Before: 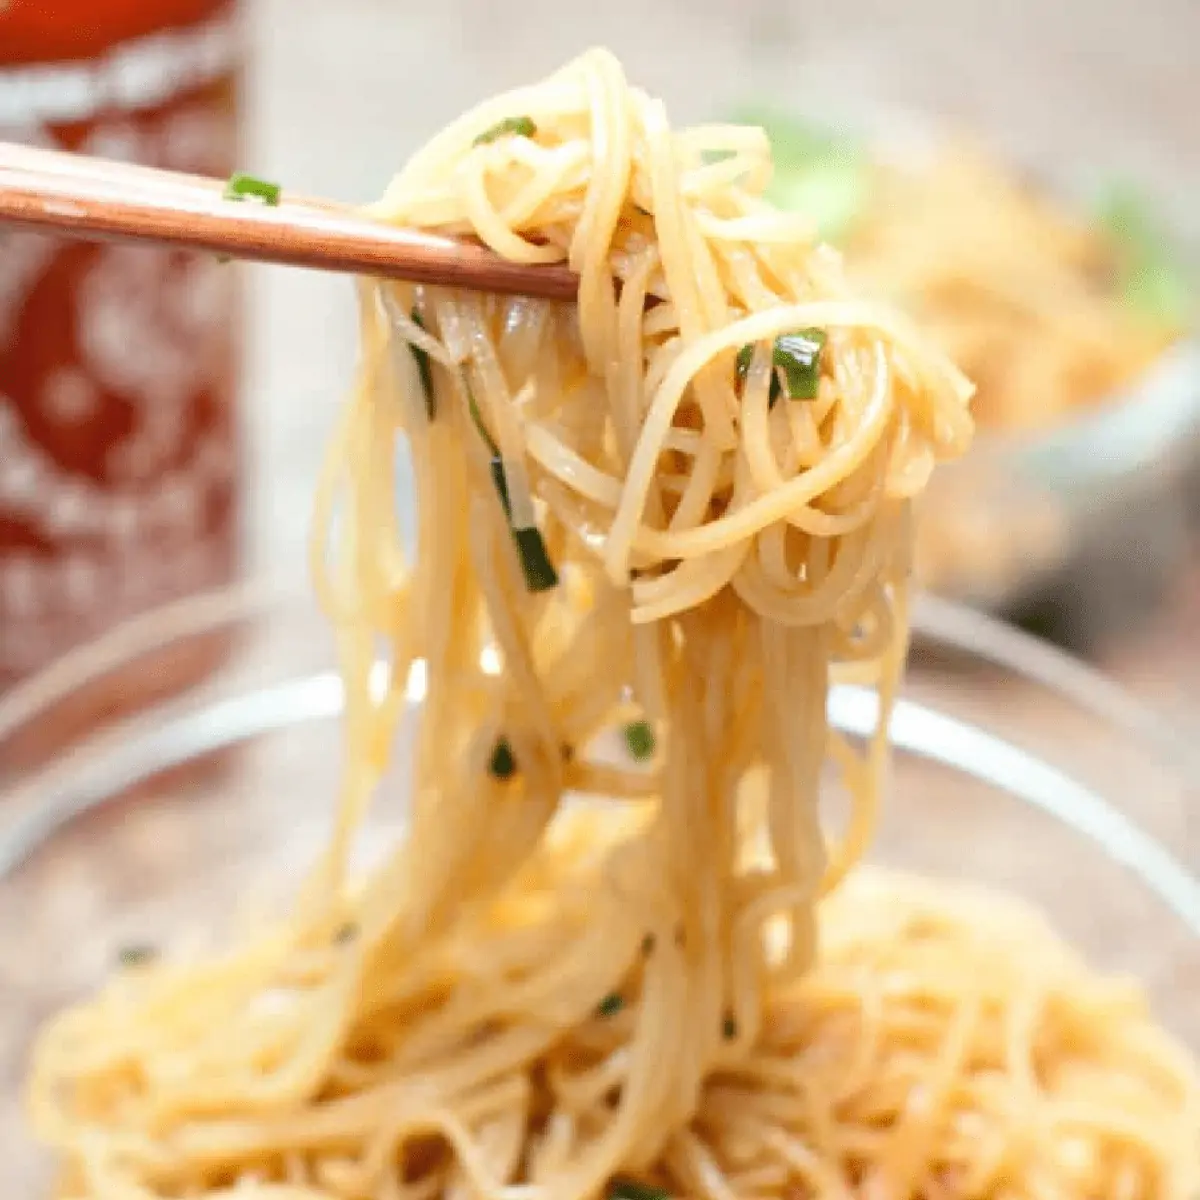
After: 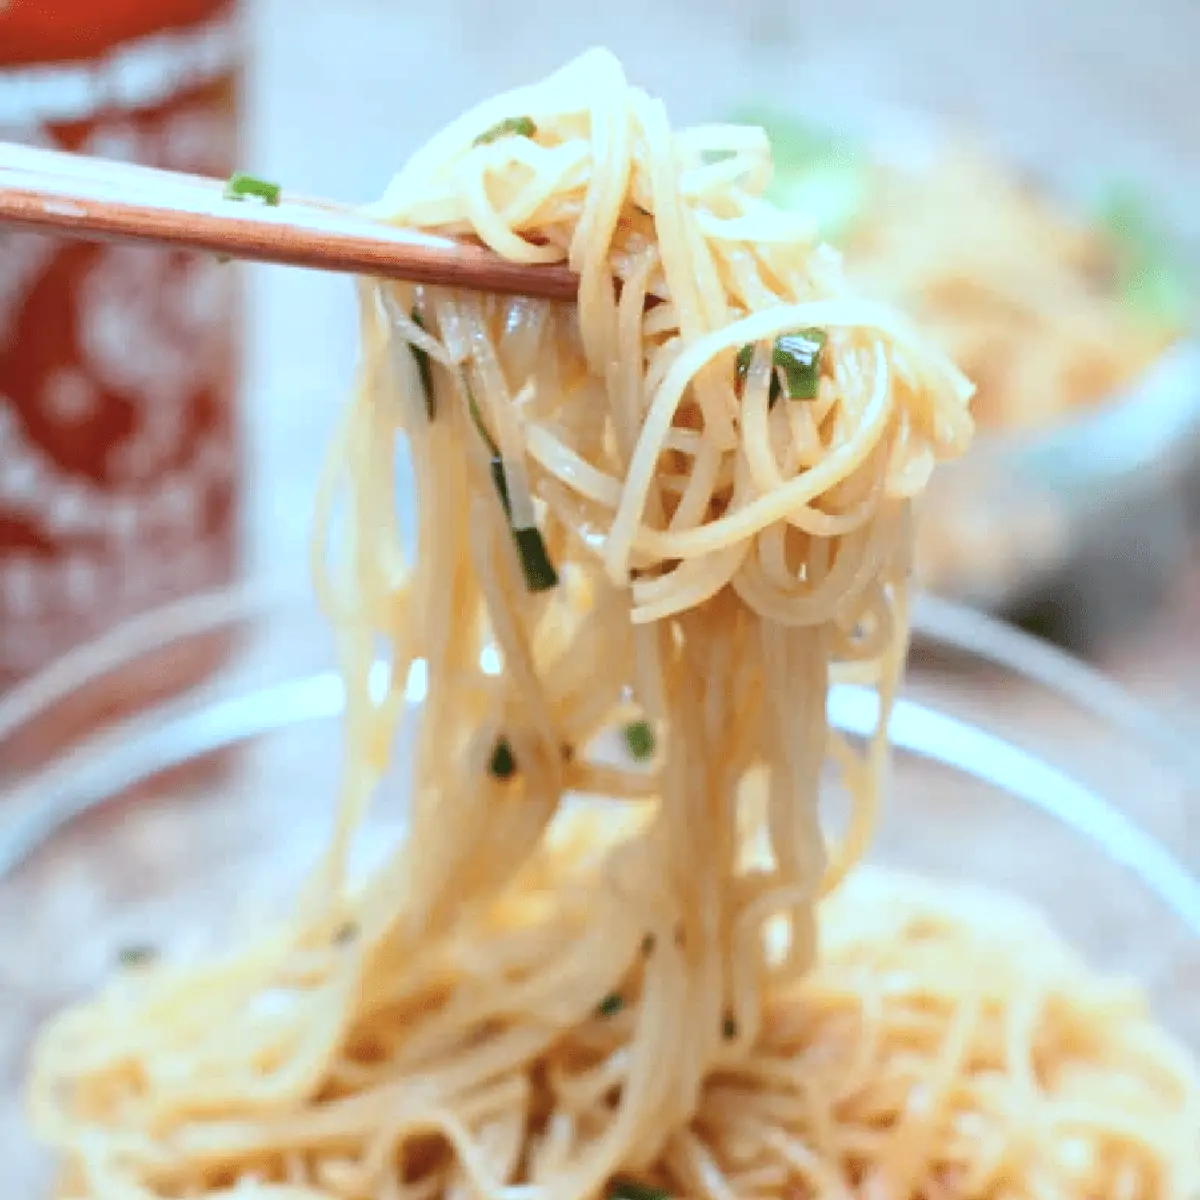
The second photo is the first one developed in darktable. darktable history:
color correction: highlights a* -9.8, highlights b* -21.96
